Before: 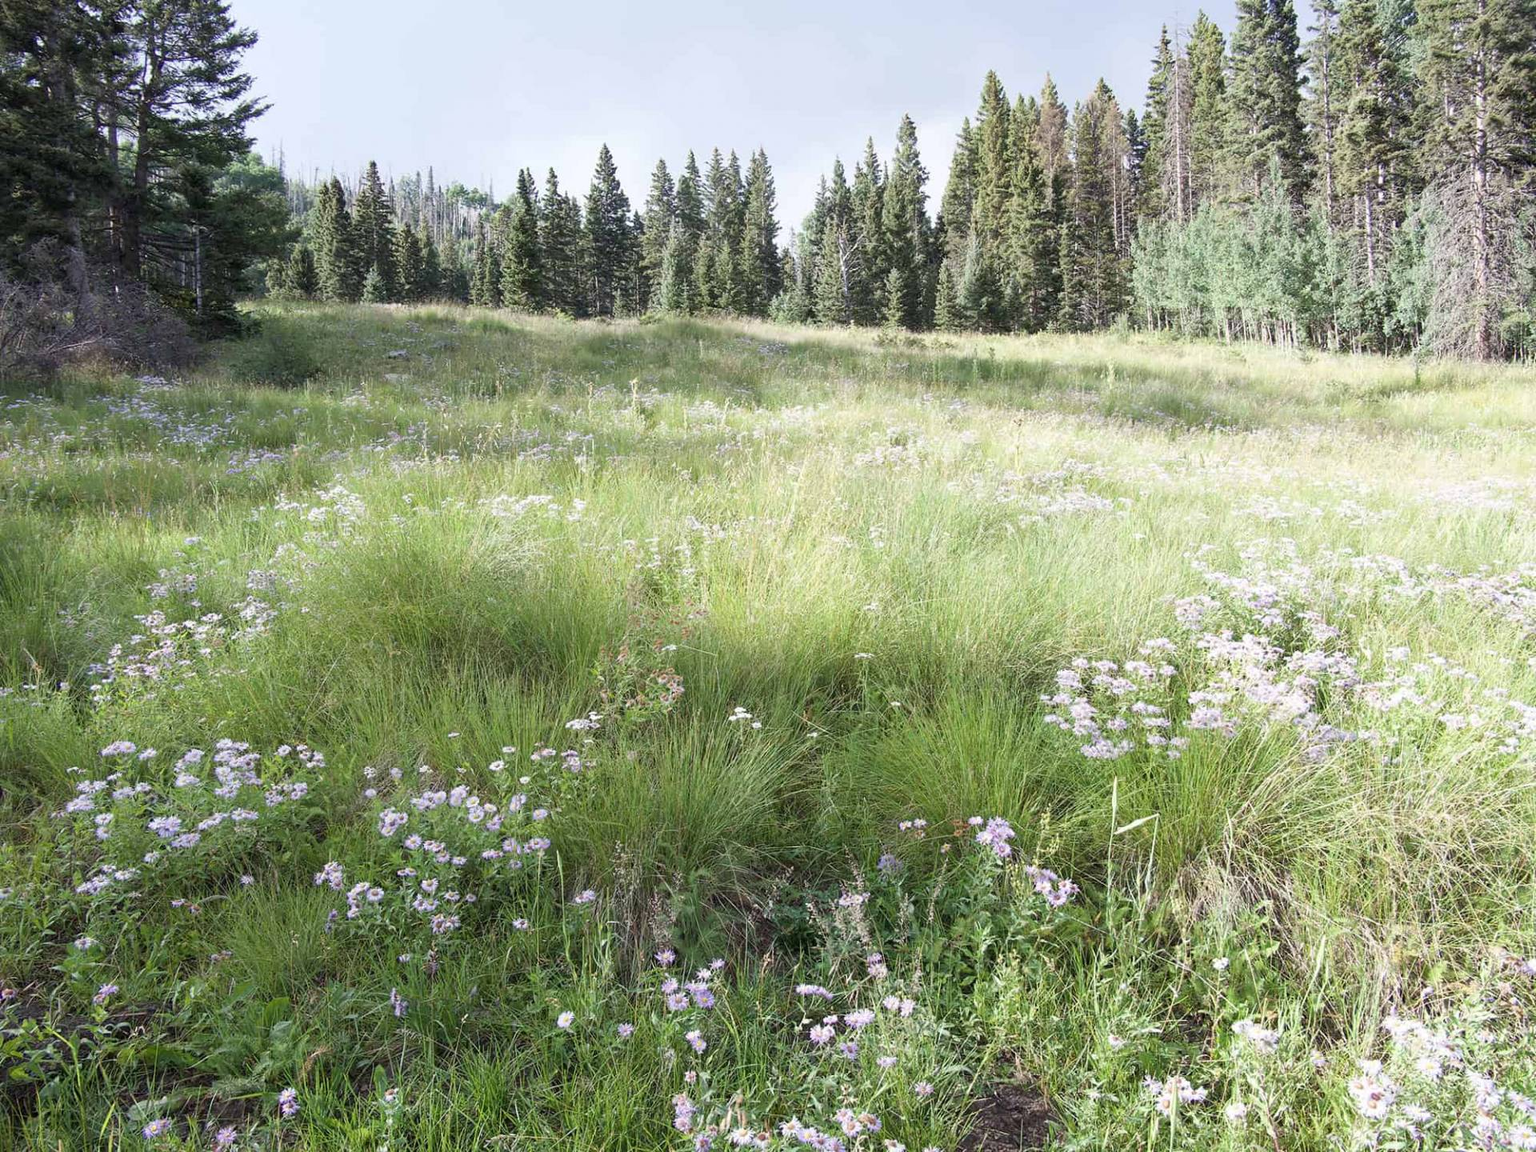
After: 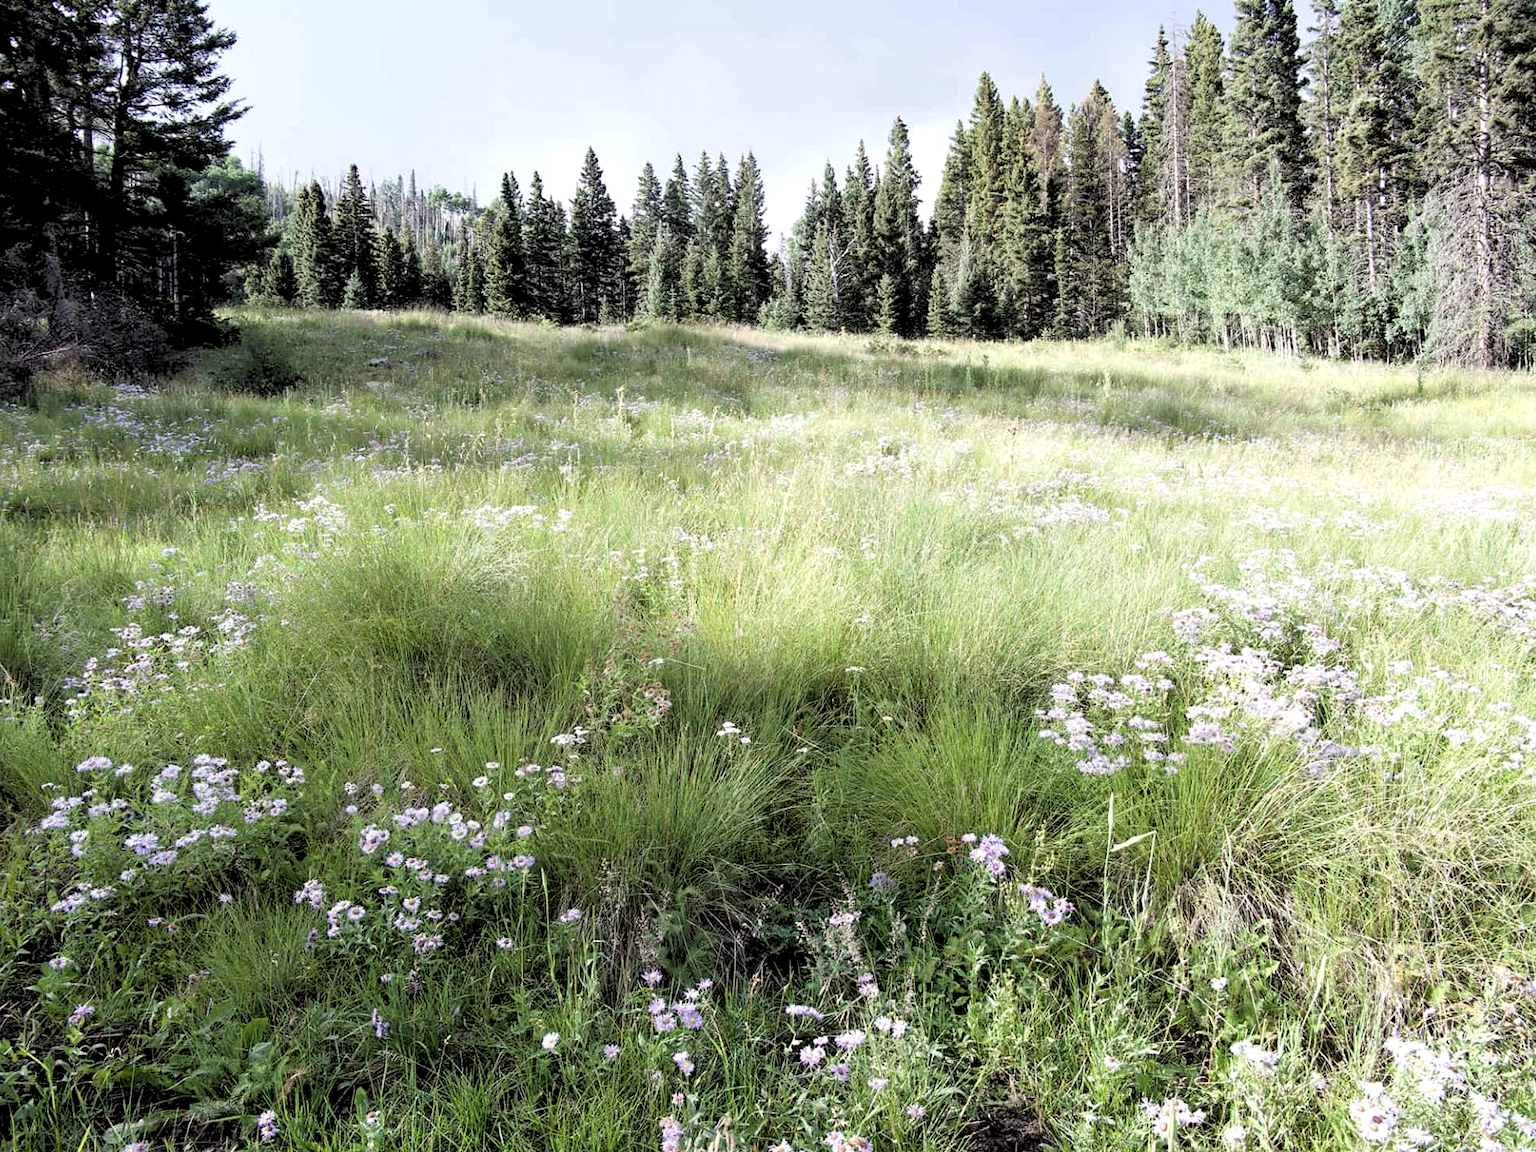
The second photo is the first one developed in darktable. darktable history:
crop: left 1.743%, right 0.268%, bottom 2.011%
contrast equalizer: octaves 7, y [[0.515 ×6], [0.507 ×6], [0.425 ×6], [0 ×6], [0 ×6]]
color balance: mode lift, gamma, gain (sRGB)
rgb levels: levels [[0.034, 0.472, 0.904], [0, 0.5, 1], [0, 0.5, 1]]
